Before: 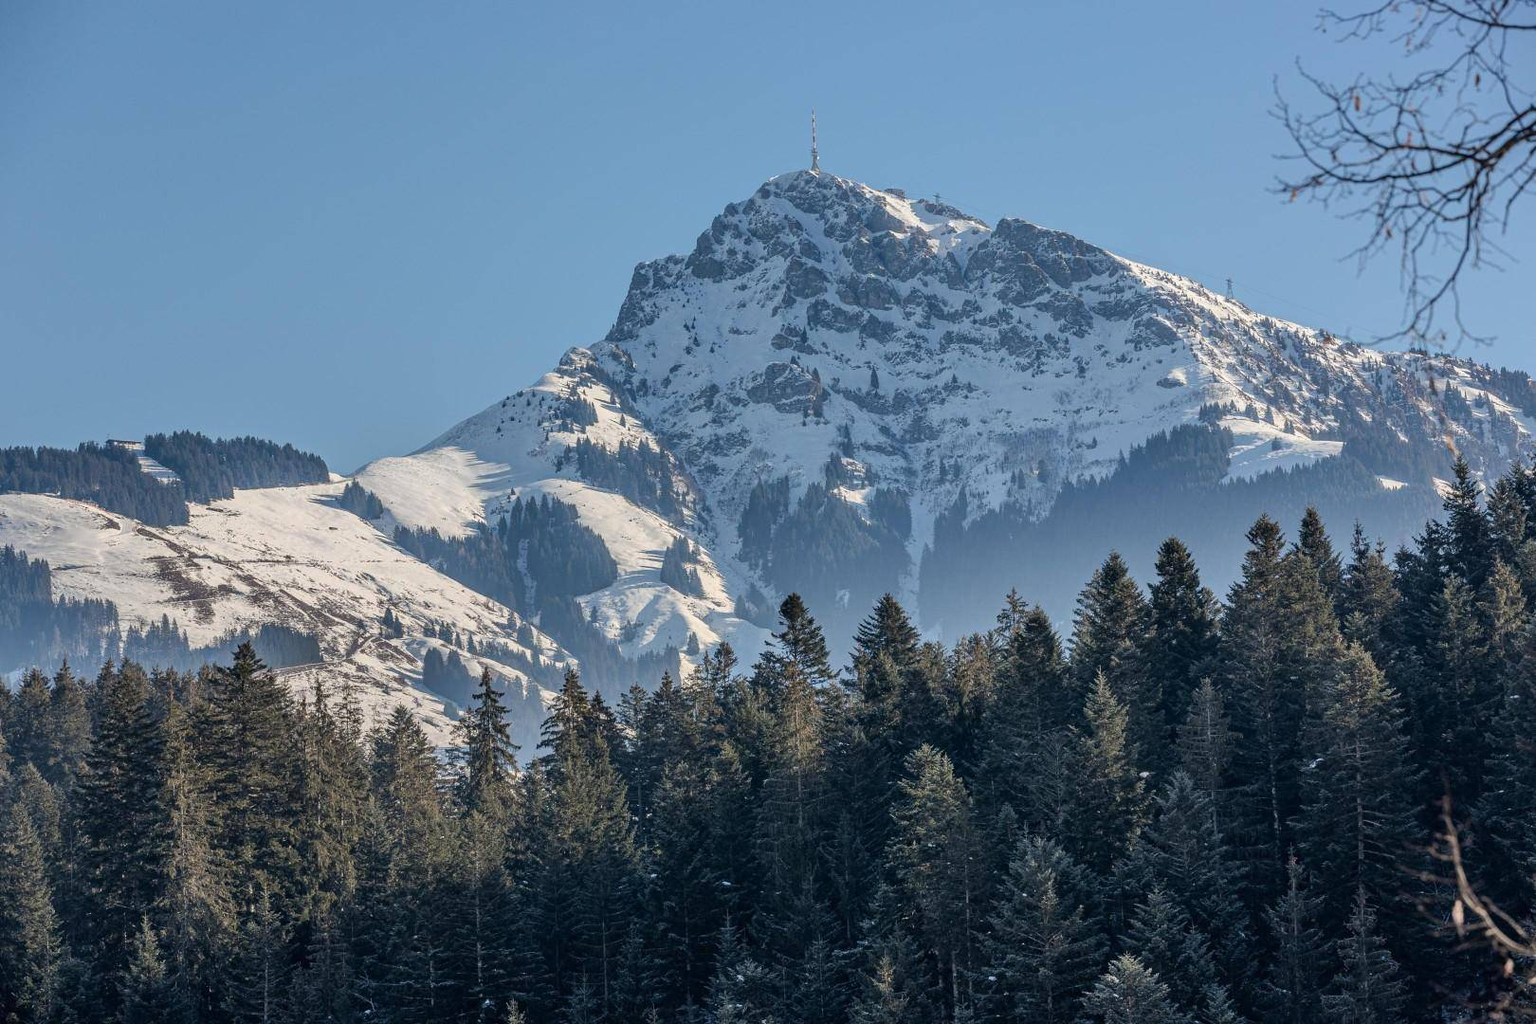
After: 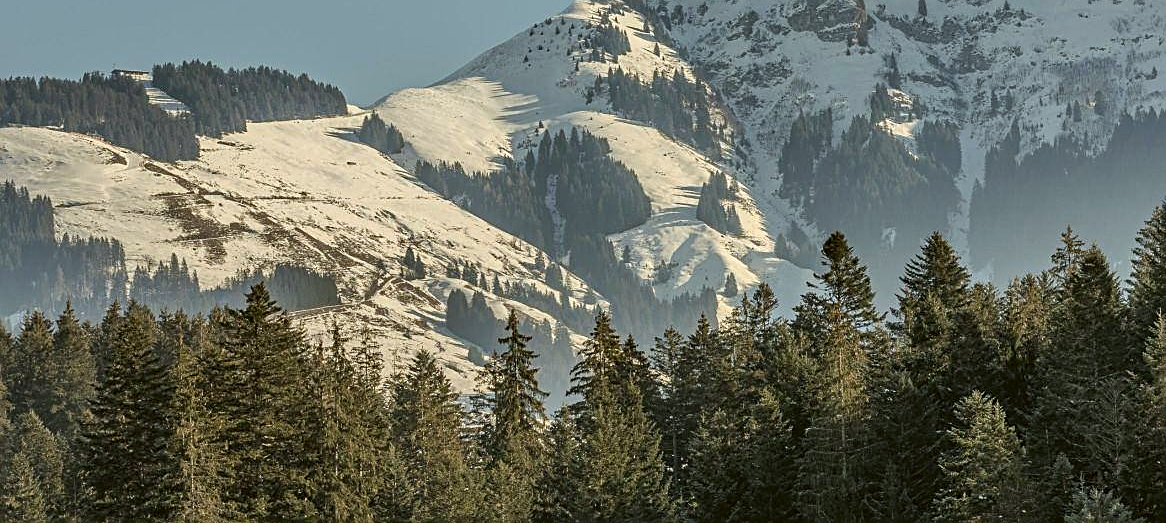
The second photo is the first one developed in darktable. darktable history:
crop: top 36.498%, right 27.964%, bottom 14.995%
sharpen: on, module defaults
color correction: highlights a* -1.43, highlights b* 10.12, shadows a* 0.395, shadows b* 19.35
